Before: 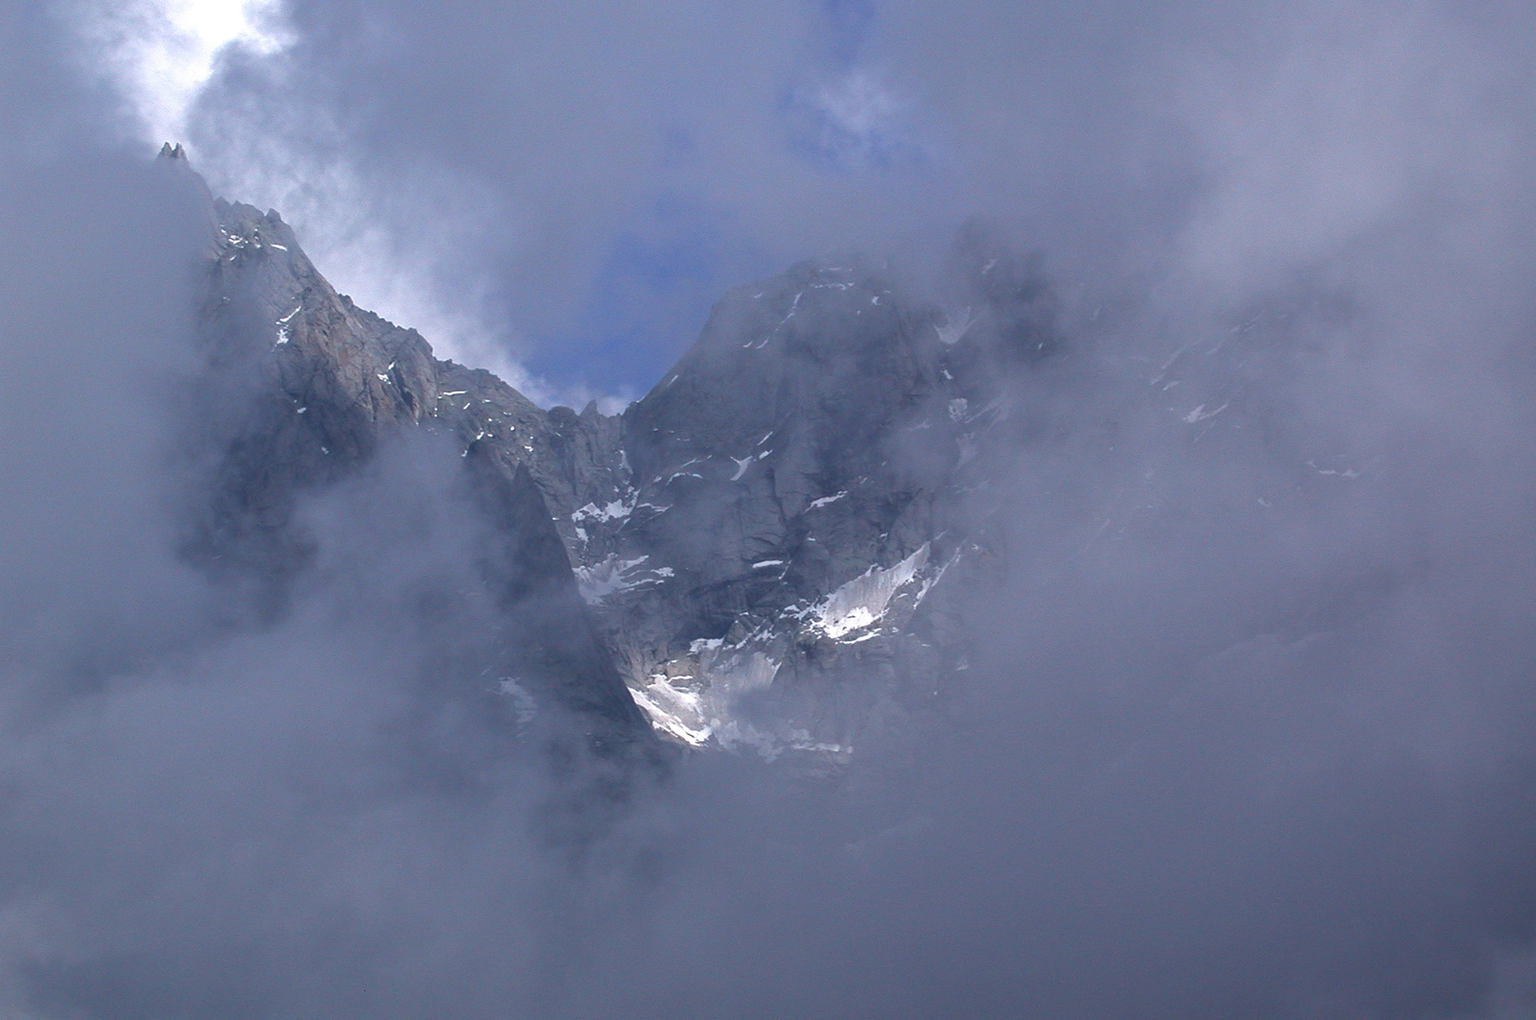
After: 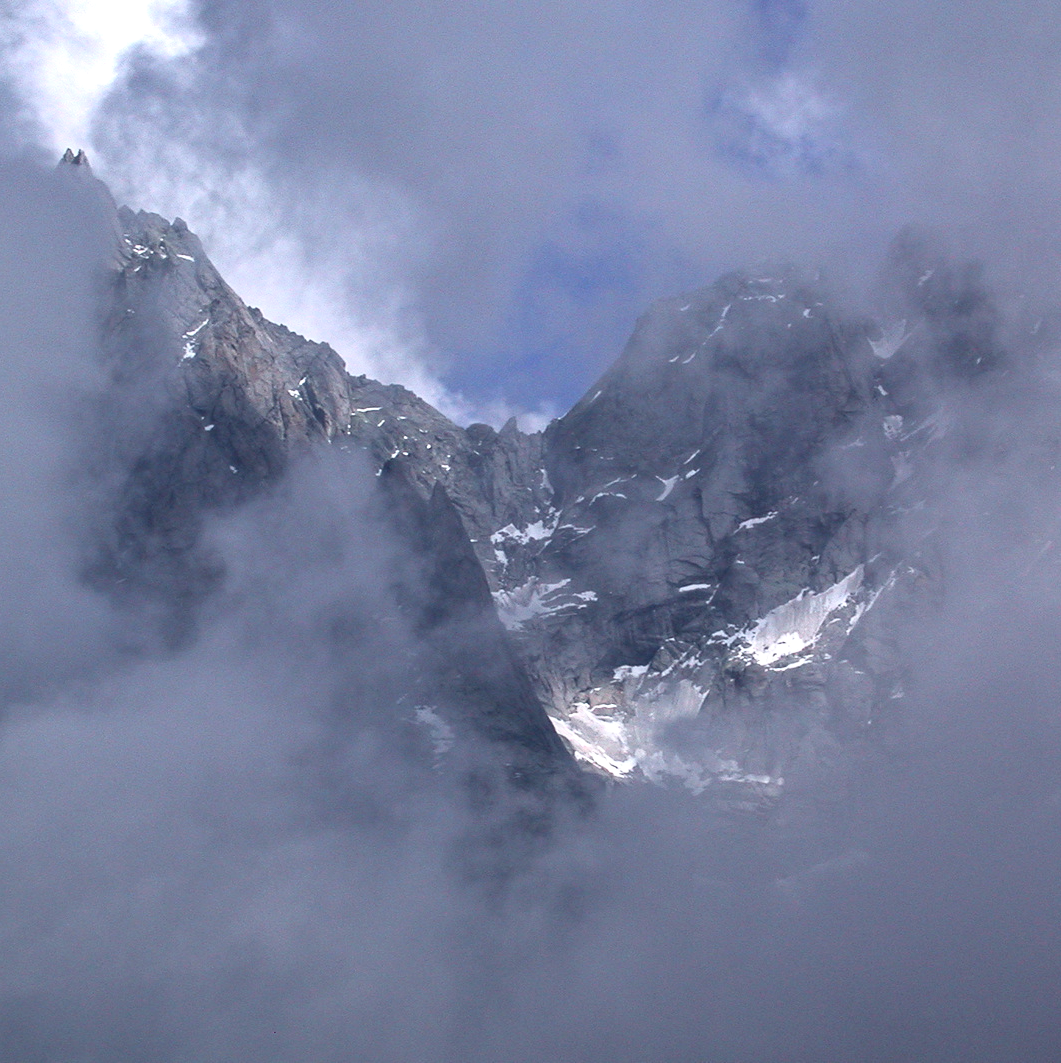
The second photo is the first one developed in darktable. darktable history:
crop and rotate: left 6.649%, right 27.032%
local contrast: highlights 107%, shadows 100%, detail 119%, midtone range 0.2
tone curve: curves: ch0 [(0, 0.003) (0.117, 0.101) (0.257, 0.246) (0.408, 0.432) (0.632, 0.716) (0.795, 0.884) (1, 1)]; ch1 [(0, 0) (0.227, 0.197) (0.405, 0.421) (0.501, 0.501) (0.522, 0.526) (0.546, 0.564) (0.589, 0.602) (0.696, 0.761) (0.976, 0.992)]; ch2 [(0, 0) (0.208, 0.176) (0.377, 0.38) (0.5, 0.5) (0.537, 0.534) (0.571, 0.577) (0.627, 0.64) (0.698, 0.76) (1, 1)], color space Lab, independent channels, preserve colors none
shadows and highlights: soften with gaussian
